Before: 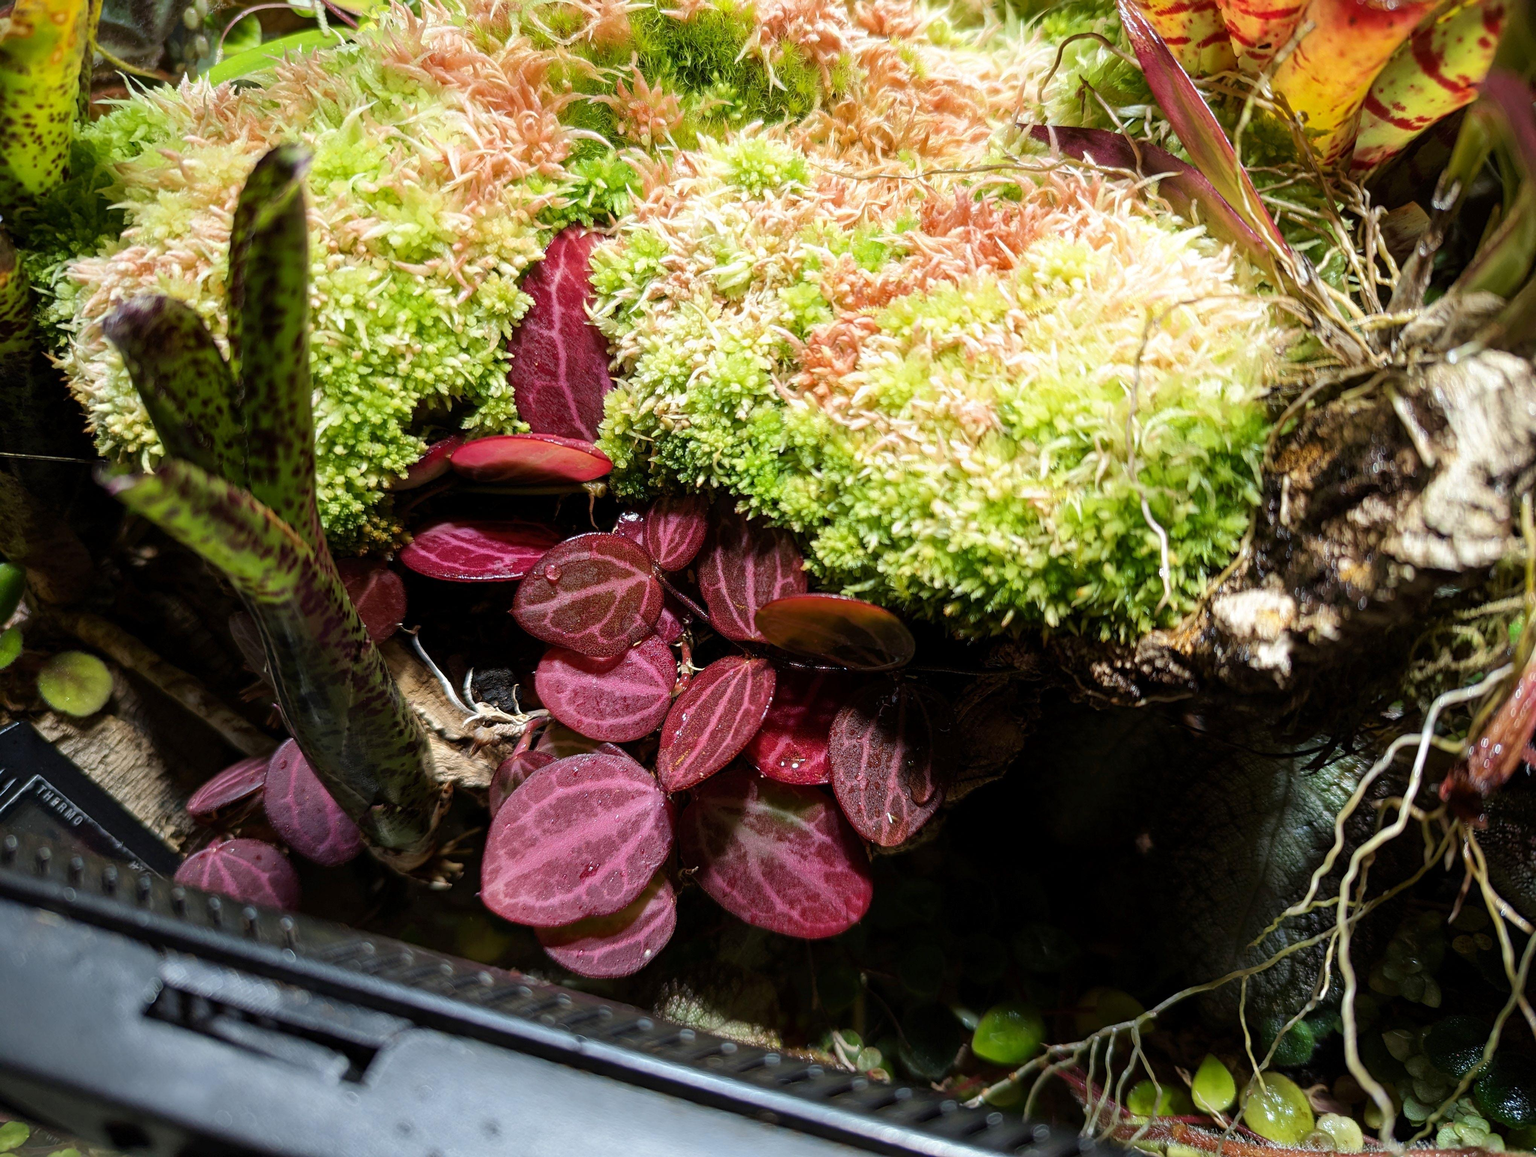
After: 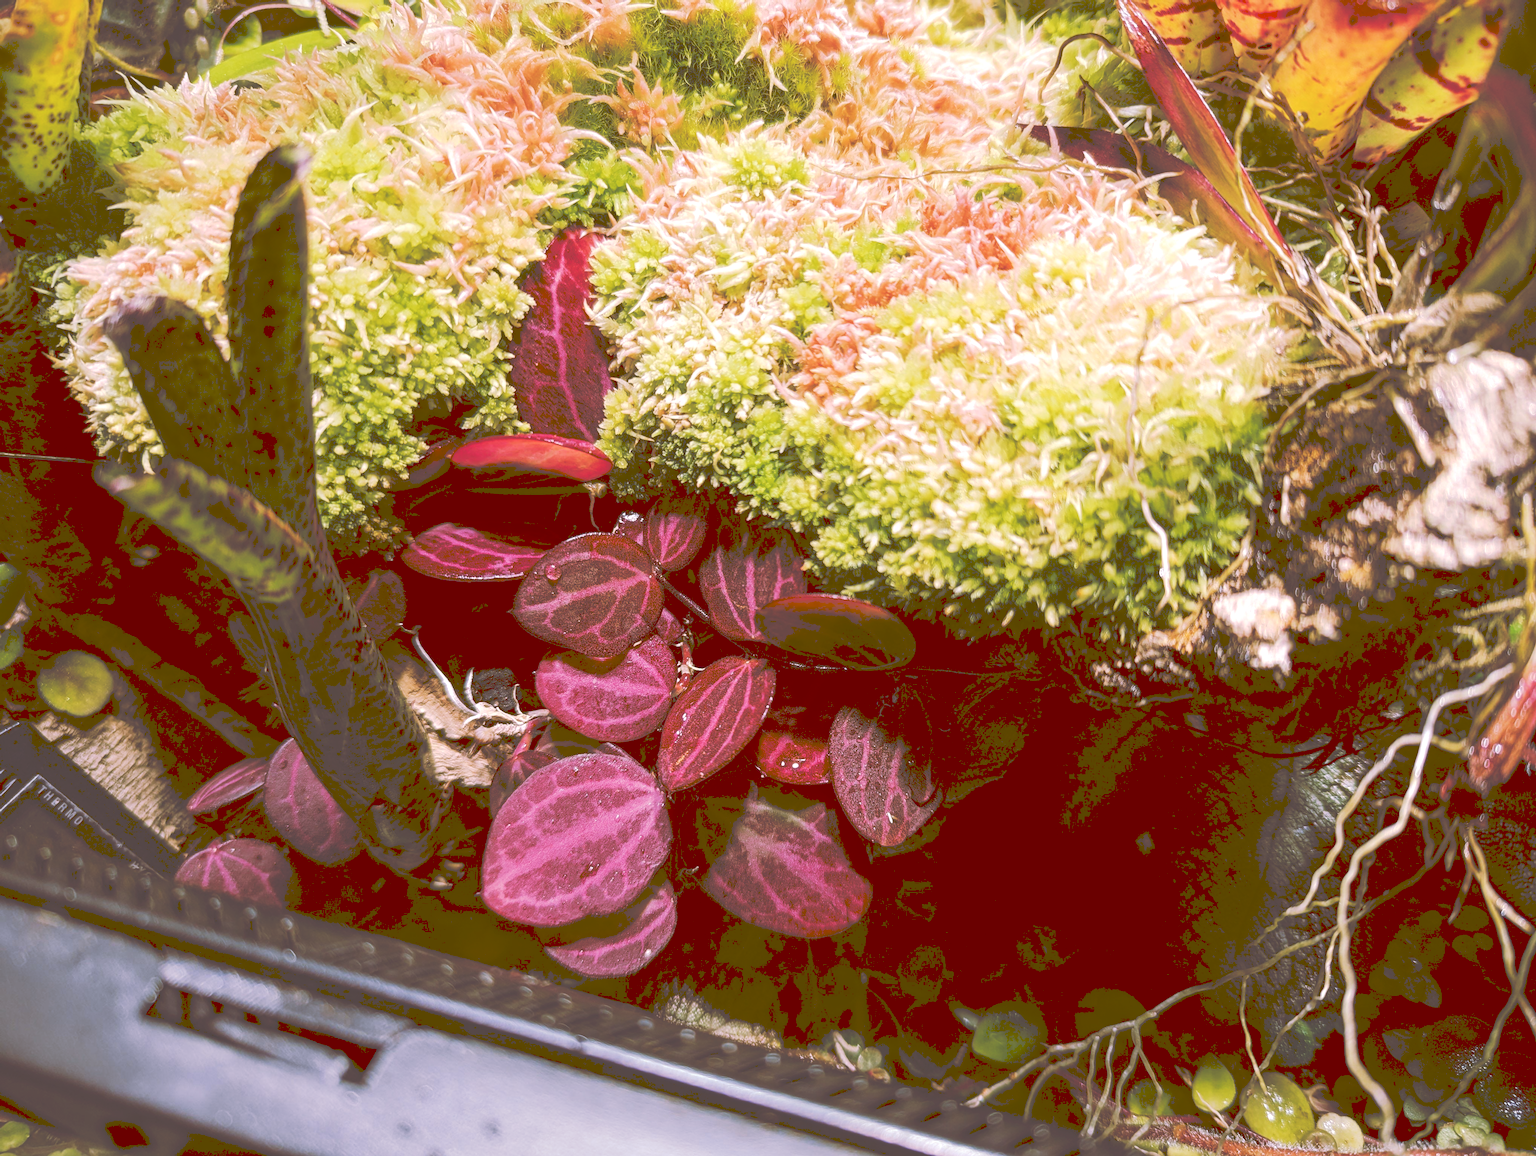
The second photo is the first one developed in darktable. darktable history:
tone curve: curves: ch0 [(0, 0) (0.003, 0.301) (0.011, 0.302) (0.025, 0.307) (0.044, 0.313) (0.069, 0.316) (0.1, 0.322) (0.136, 0.325) (0.177, 0.341) (0.224, 0.358) (0.277, 0.386) (0.335, 0.429) (0.399, 0.486) (0.468, 0.556) (0.543, 0.644) (0.623, 0.728) (0.709, 0.796) (0.801, 0.854) (0.898, 0.908) (1, 1)], preserve colors none
color look up table: target L [90.58, 82.55, 83.01, 74.12, 62.75, 63.44, 52.94, 53.59, 38.5, 37.43, 14.5, 200.95, 103.4, 80.14, 70.04, 68.74, 66.08, 64.06, 59.84, 49.48, 45.39, 41.72, 40.76, 33.93, 27.64, 30.2, 16.65, 14.37, 90.56, 79.01, 76.2, 66.08, 71.2, 57.39, 58.99, 43.47, 48.35, 51.6, 45.71, 34.95, 15.33, 11.05, 89.15, 84.09, 63.38, 62.14, 62.8, 29.93, 6.64], target a [-5.392, -52.37, -0.136, -42.15, -34.43, -0.798, -14.75, -26.08, -25.39, -4.722, 4.432, 0, 0, 33.89, 48.01, 32.78, 42.95, 32.44, 19.37, 67.88, 73.76, 43.09, 33.1, 47.45, 57.45, 12.5, 51.82, 43.79, 14.73, 17, 38.52, 12.45, 59.9, 9.519, 76.03, 72.02, 53.75, 24.33, 26.51, 61.72, 23.16, 38.46, -8.823, -29.51, -14.45, -0.038, -5.353, -7.761, 26.61], target b [83.23, 54, 33.43, 14.73, 68.49, 70.17, 29.88, 5.953, 65.52, 63.72, 24.3, -0.001, -0.002, 17.43, -1.686, 77.36, 49.6, 38.6, 13.58, 82.31, 11.58, 9.468, 69.45, 55.17, 46.95, 31.26, 27.78, 24.08, -3.957, -8.077, -27.99, -35.25, -37.26, -10.41, -39.91, -7.823, -19.45, -23.39, -75.72, -58.48, -18.33, -38.75, -5.846, -10.23, -38.16, -49.66, -12.29, -0.876, 10.71], num patches 49
